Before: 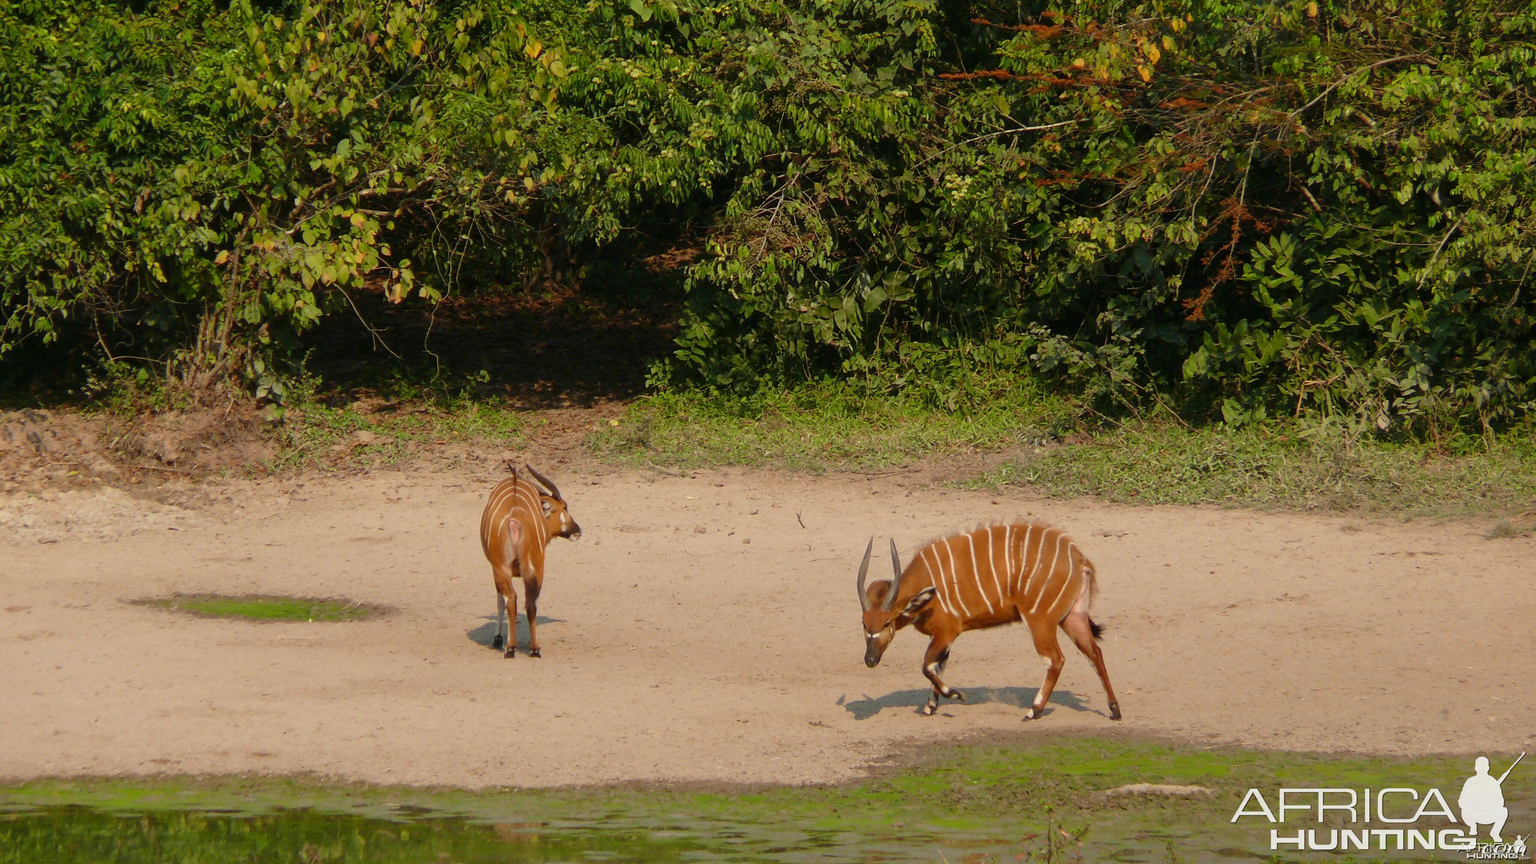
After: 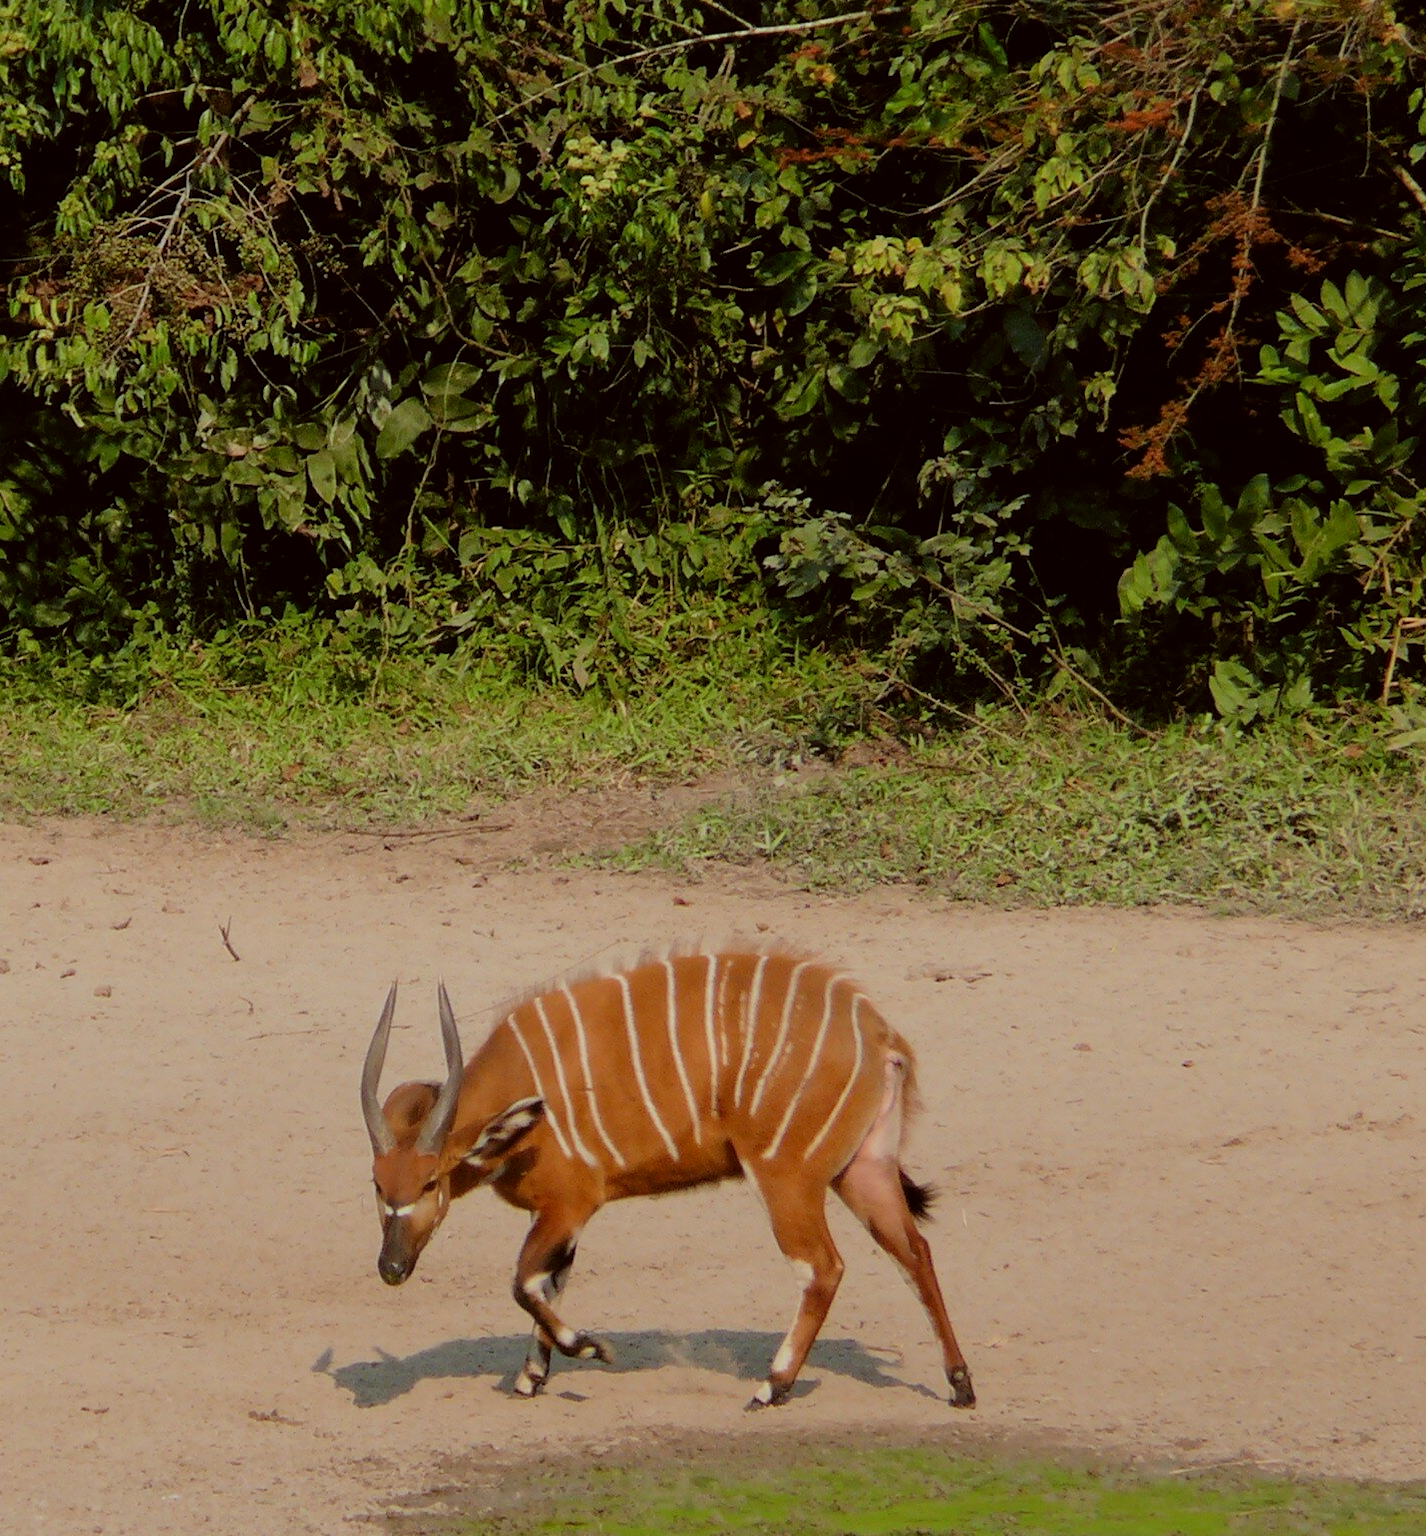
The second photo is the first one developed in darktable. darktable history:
color correction: highlights a* -3.28, highlights b* -6.24, shadows a* 3.1, shadows b* 5.19
filmic rgb: black relative exposure -7.15 EV, white relative exposure 5.36 EV, hardness 3.02, color science v6 (2022)
crop: left 45.721%, top 13.393%, right 14.118%, bottom 10.01%
